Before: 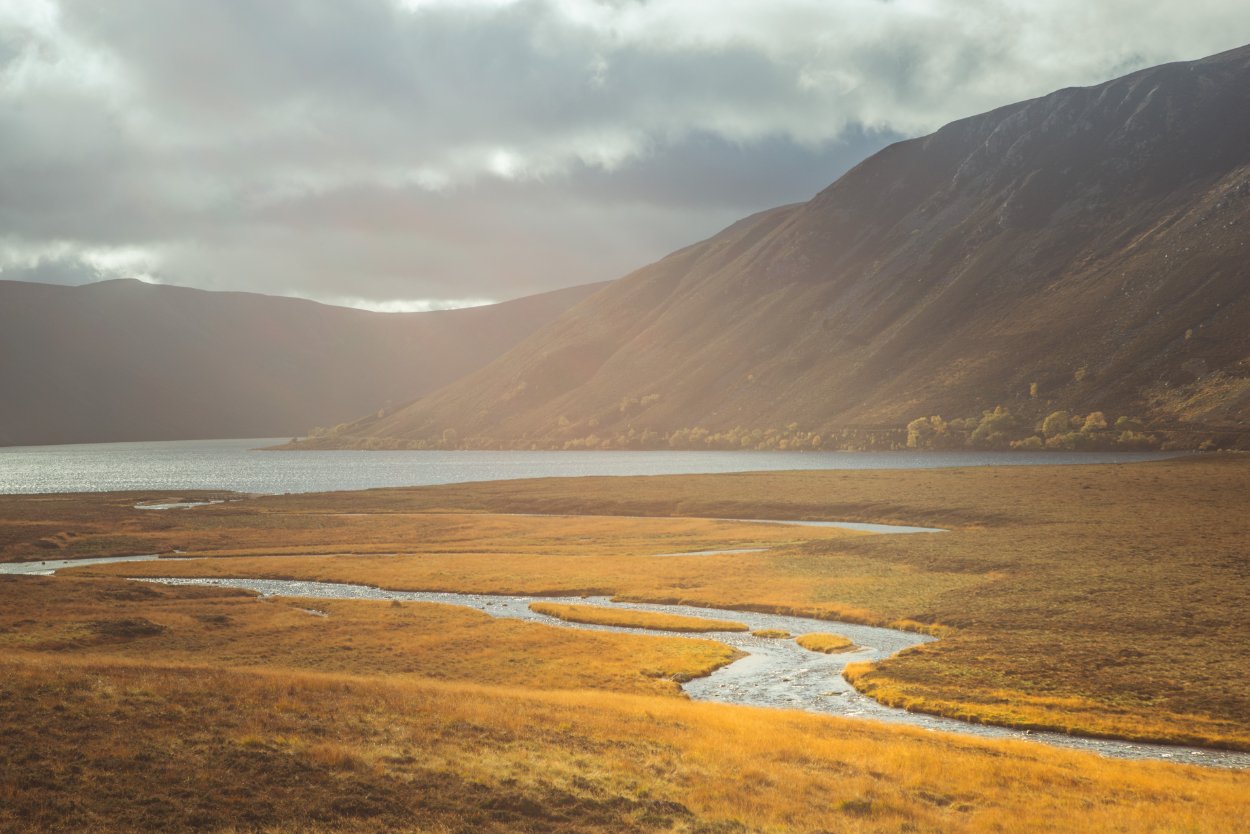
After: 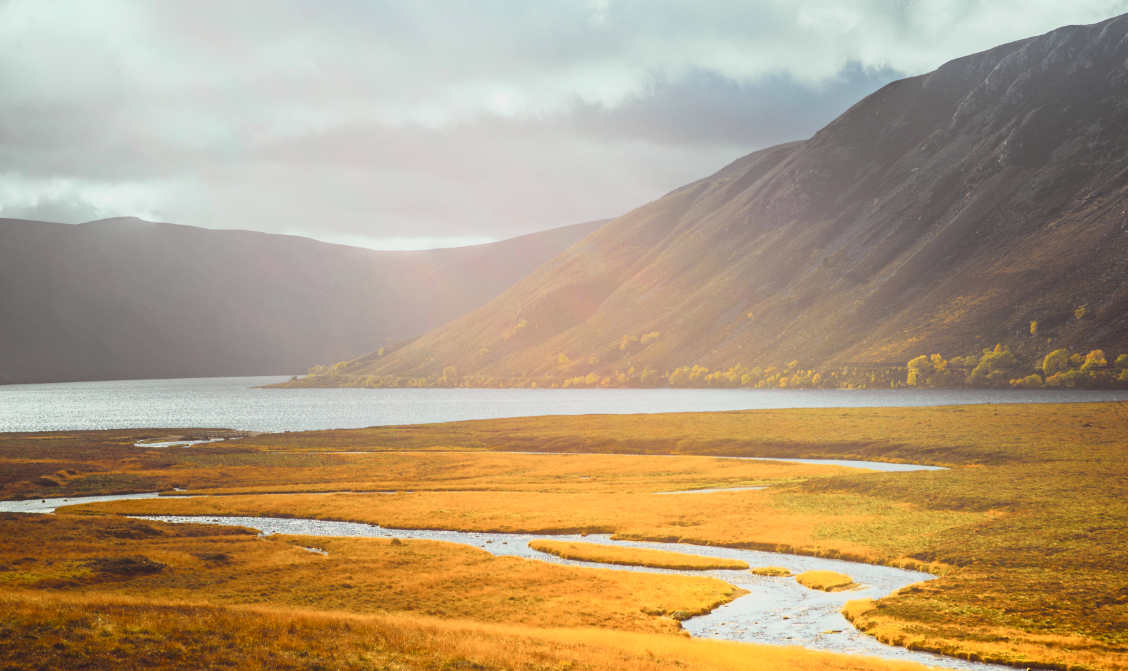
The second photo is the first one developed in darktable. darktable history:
crop: top 7.49%, right 9.717%, bottom 11.943%
tone curve: curves: ch0 [(0, 0.023) (0.132, 0.075) (0.256, 0.2) (0.463, 0.494) (0.699, 0.816) (0.813, 0.898) (1, 0.943)]; ch1 [(0, 0) (0.32, 0.306) (0.441, 0.41) (0.476, 0.466) (0.498, 0.5) (0.518, 0.519) (0.546, 0.571) (0.604, 0.651) (0.733, 0.817) (1, 1)]; ch2 [(0, 0) (0.312, 0.313) (0.431, 0.425) (0.483, 0.477) (0.503, 0.503) (0.526, 0.507) (0.564, 0.575) (0.614, 0.695) (0.713, 0.767) (0.985, 0.966)], color space Lab, independent channels
